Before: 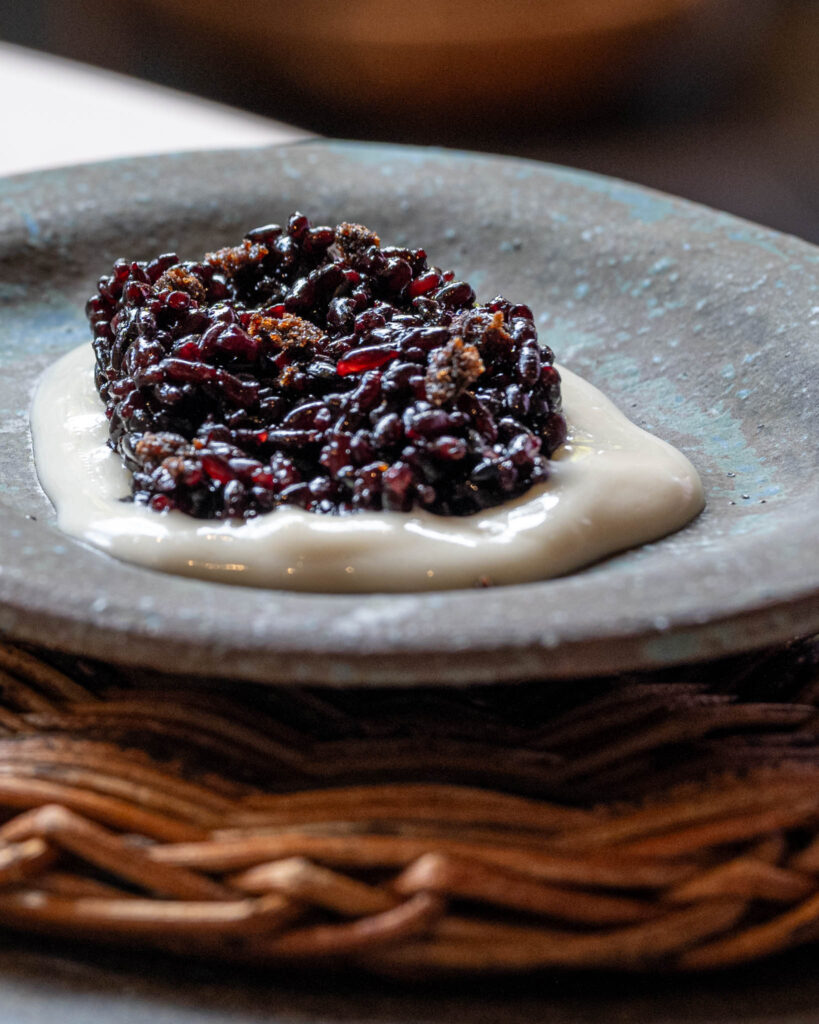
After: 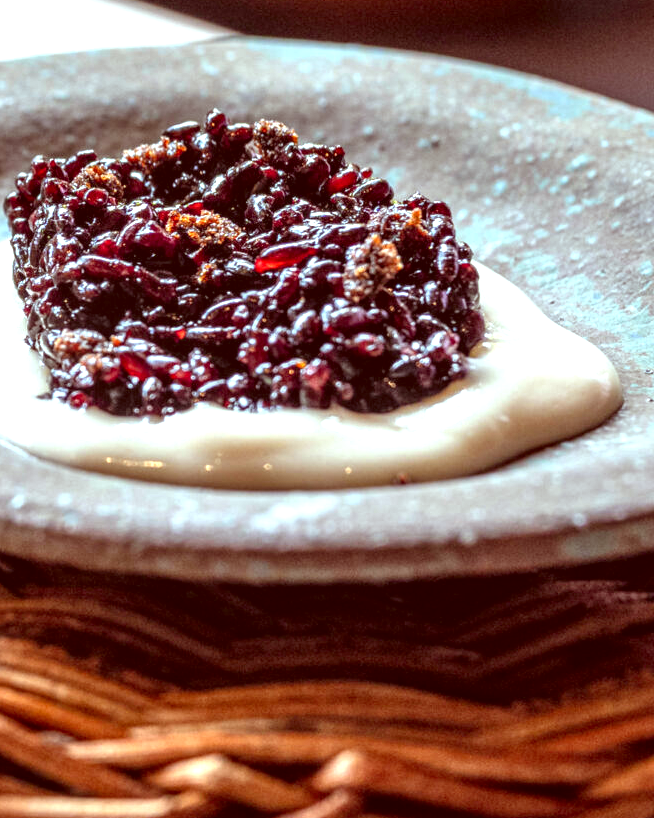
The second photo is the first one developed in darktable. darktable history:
local contrast: detail 130%
exposure: black level correction 0, exposure 1 EV, compensate exposure bias true, compensate highlight preservation false
color correction: highlights a* -7.23, highlights b* -0.161, shadows a* 20.08, shadows b* 11.73
crop and rotate: left 10.071%, top 10.071%, right 10.02%, bottom 10.02%
